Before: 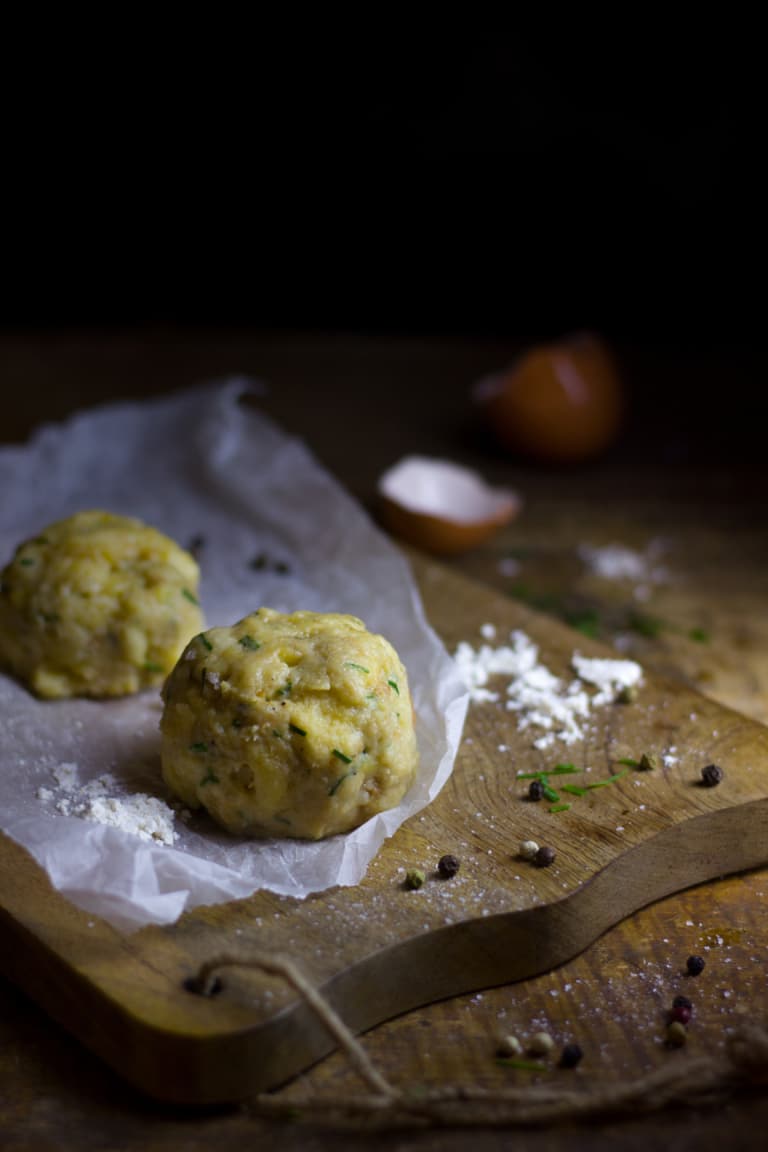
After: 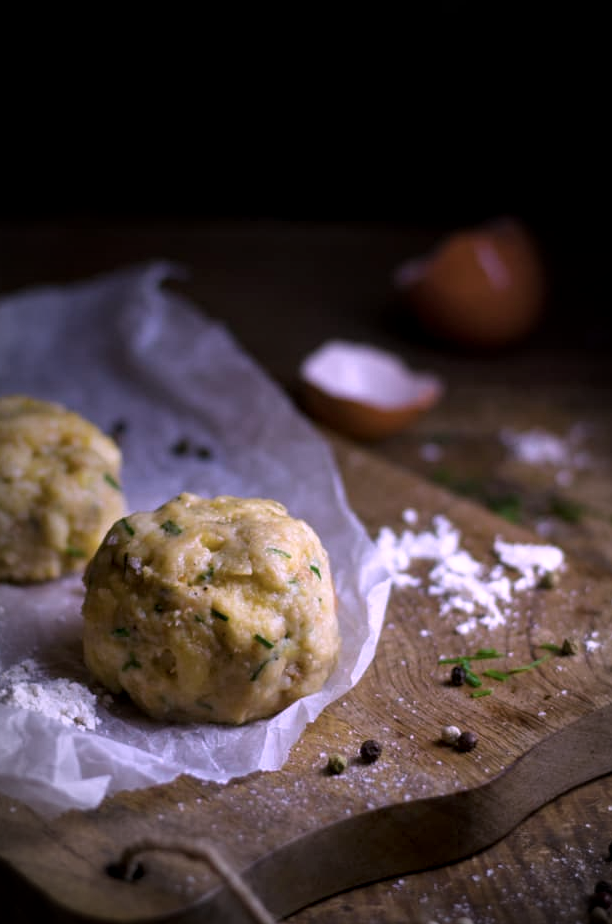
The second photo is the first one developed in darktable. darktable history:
color correction: highlights a* 15.9, highlights b* -20.5
crop and rotate: left 10.206%, top 10.065%, right 10.045%, bottom 9.724%
shadows and highlights: shadows -0.734, highlights 39.87, highlights color adjustment 0.038%
color balance rgb: perceptual saturation grading › global saturation 0.334%, global vibrance 9.697%
local contrast: on, module defaults
vignetting: automatic ratio true
